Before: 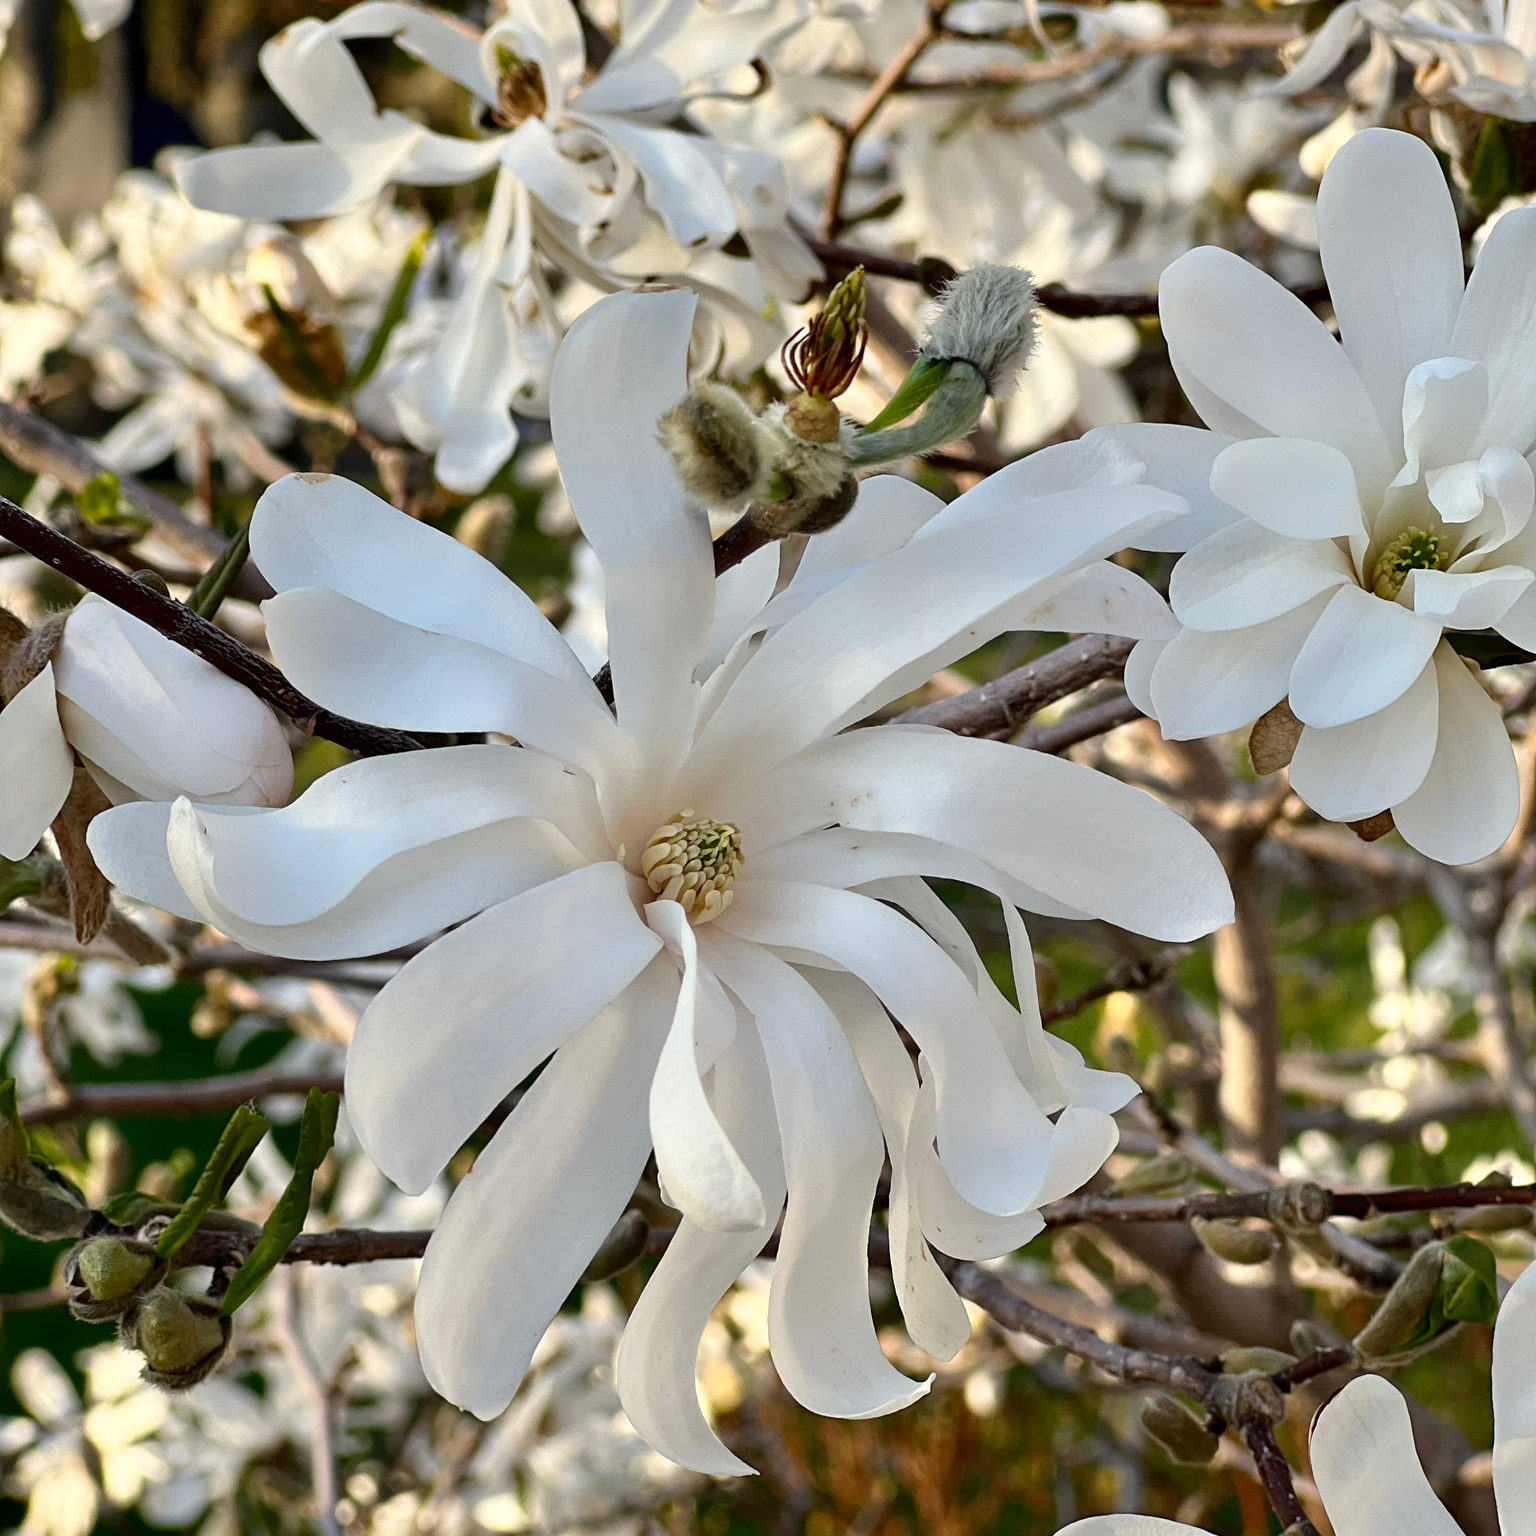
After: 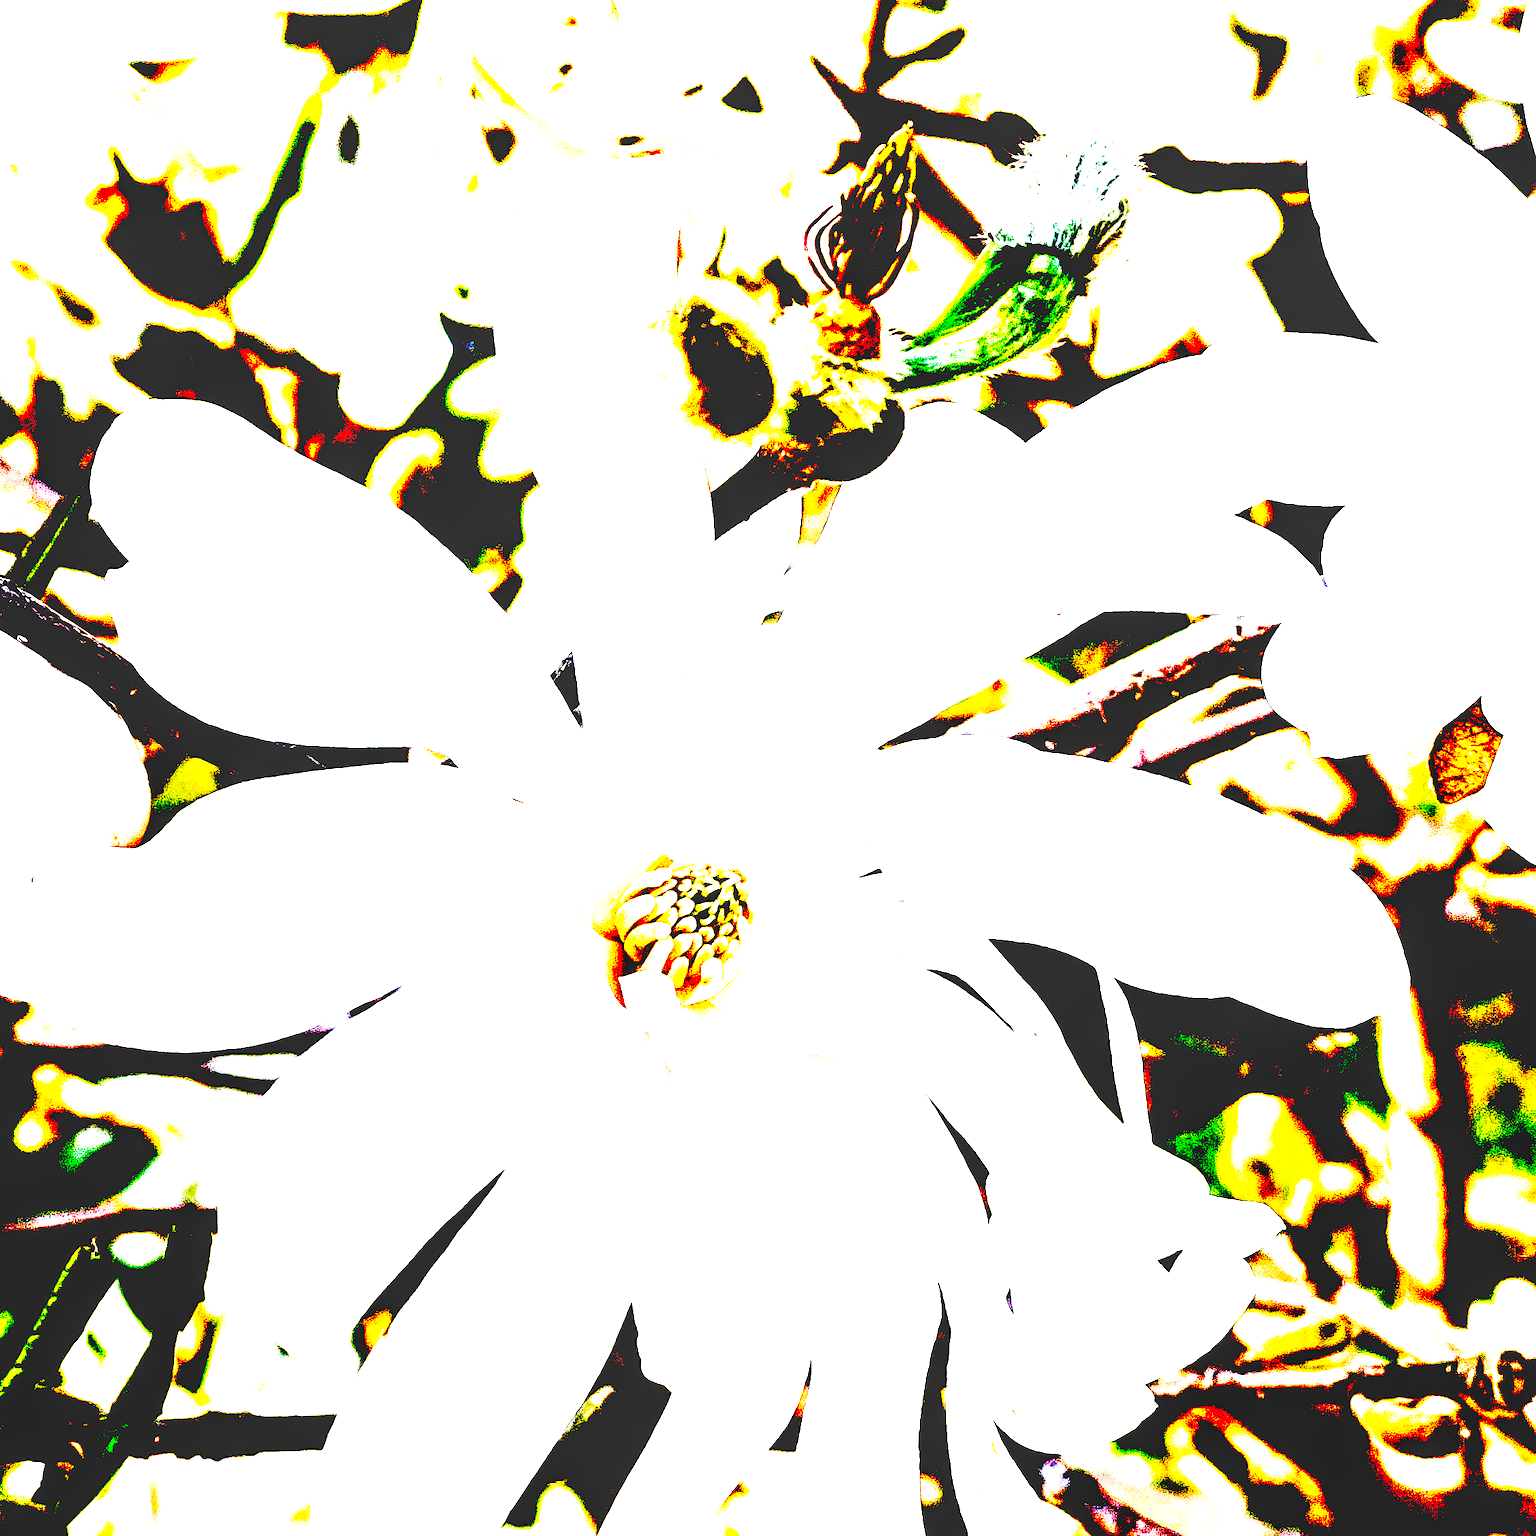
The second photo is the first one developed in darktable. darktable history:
exposure: black level correction 0.1, exposure 3 EV, compensate highlight preservation false
crop and rotate: left 11.831%, top 11.346%, right 13.429%, bottom 13.899%
local contrast: on, module defaults
base curve: curves: ch0 [(0, 0) (0.088, 0.125) (0.176, 0.251) (0.354, 0.501) (0.613, 0.749) (1, 0.877)], preserve colors none
